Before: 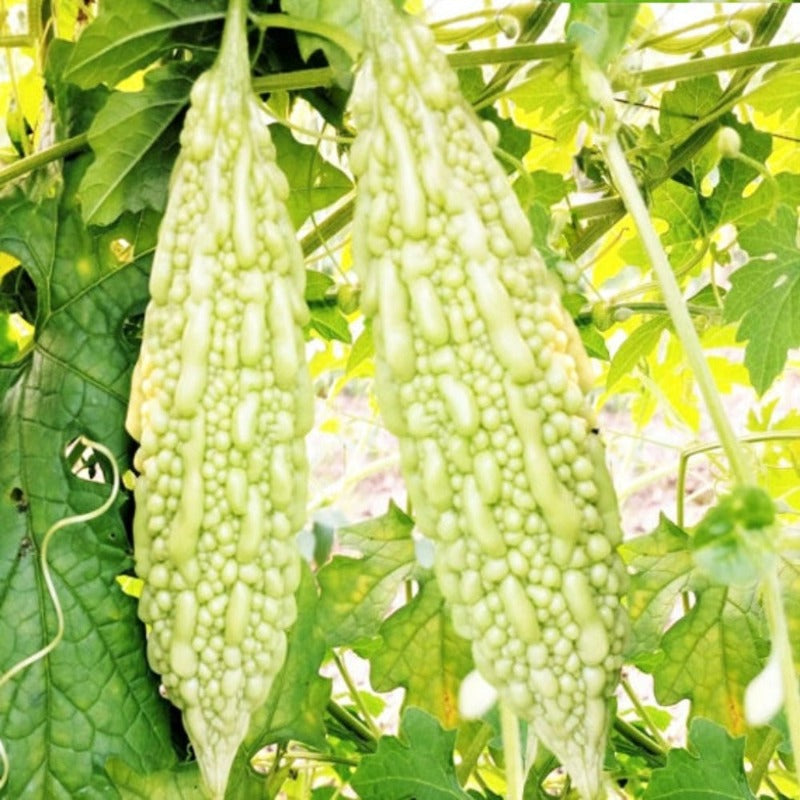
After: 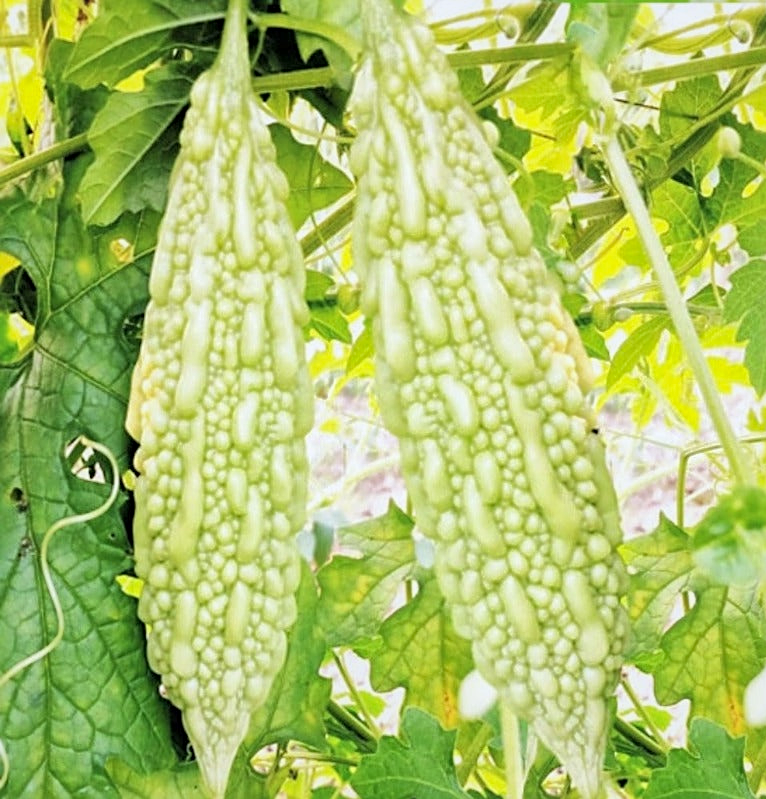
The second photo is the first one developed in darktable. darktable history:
white balance: red 0.98, blue 1.034
sharpen: on, module defaults
global tonemap: drago (1, 100), detail 1
crop: right 4.126%, bottom 0.031%
